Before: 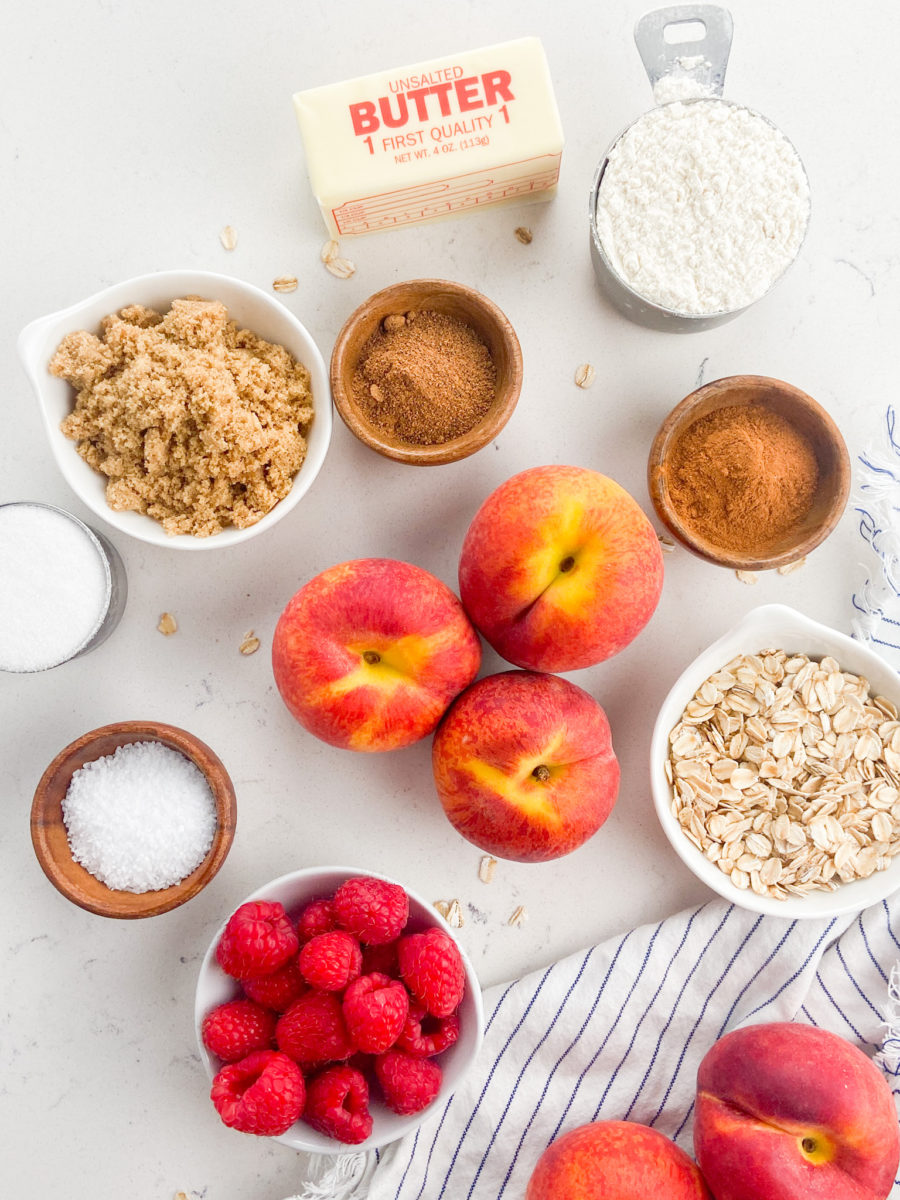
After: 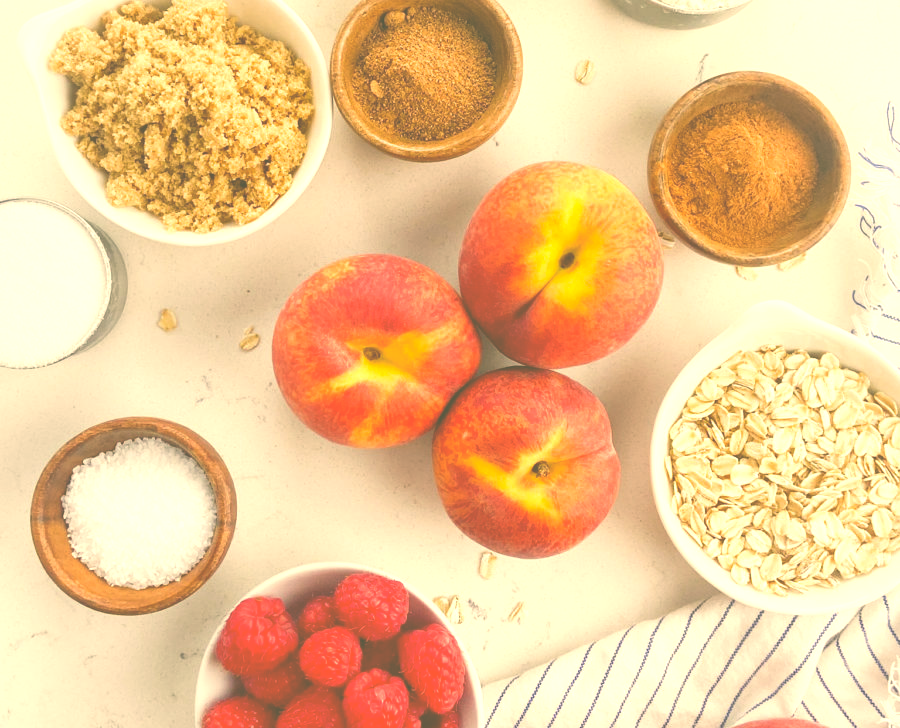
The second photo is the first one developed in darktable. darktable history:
exposure: black level correction -0.071, exposure 0.5 EV, compensate highlight preservation false
crop and rotate: top 25.357%, bottom 13.942%
color correction: highlights a* 5.3, highlights b* 24.26, shadows a* -15.58, shadows b* 4.02
